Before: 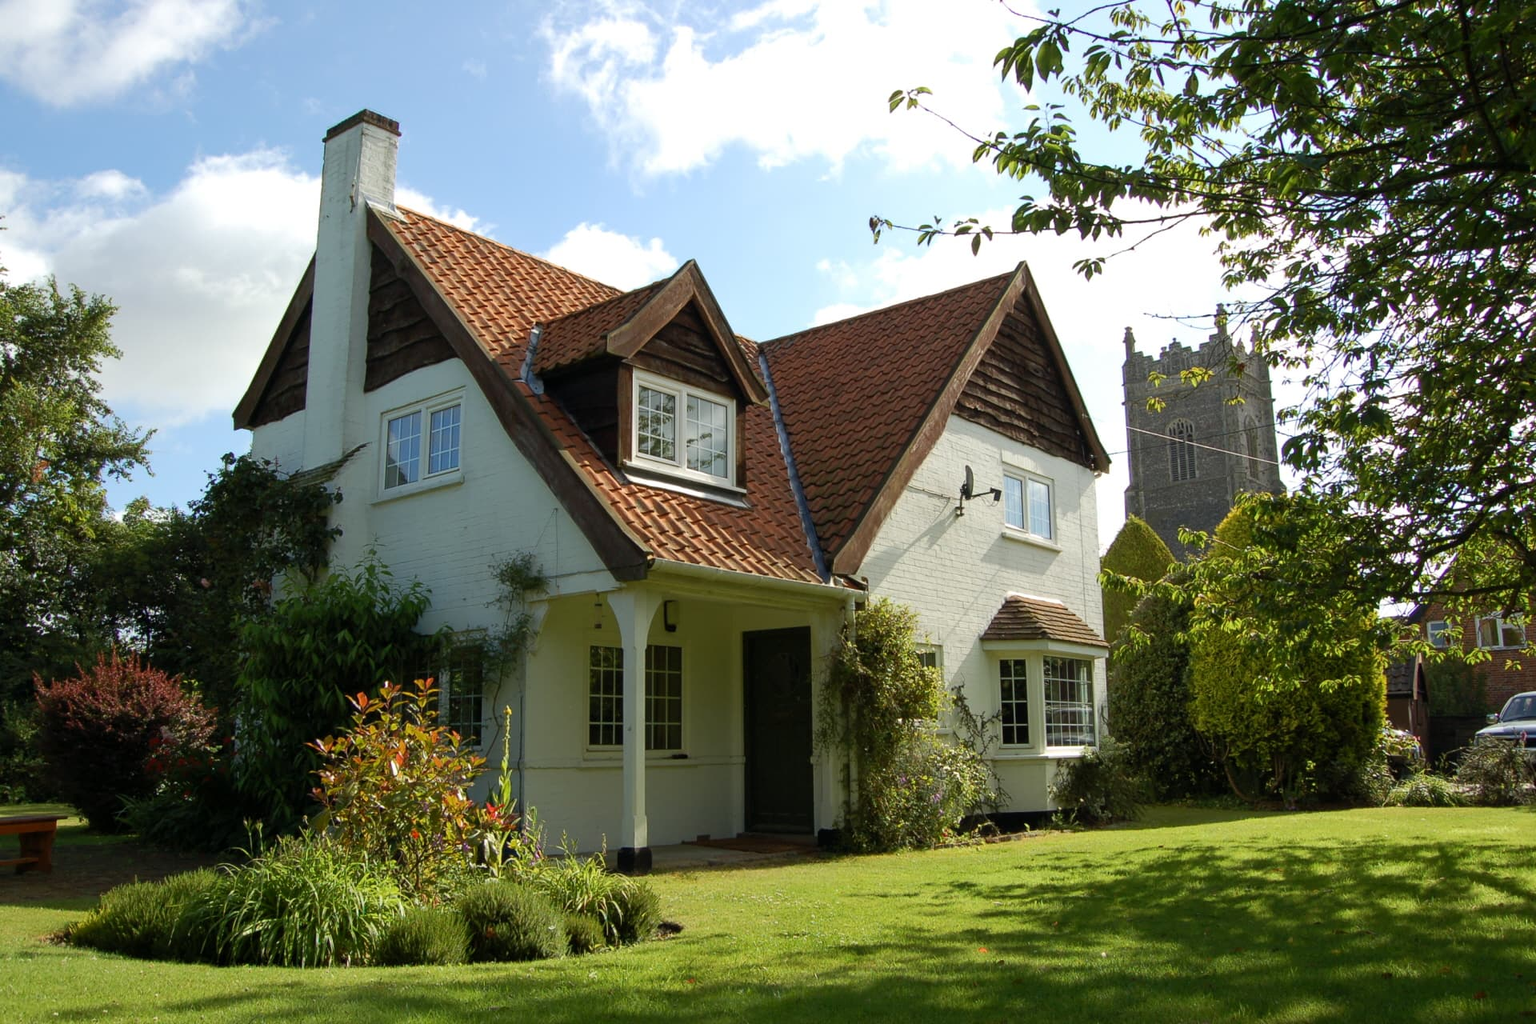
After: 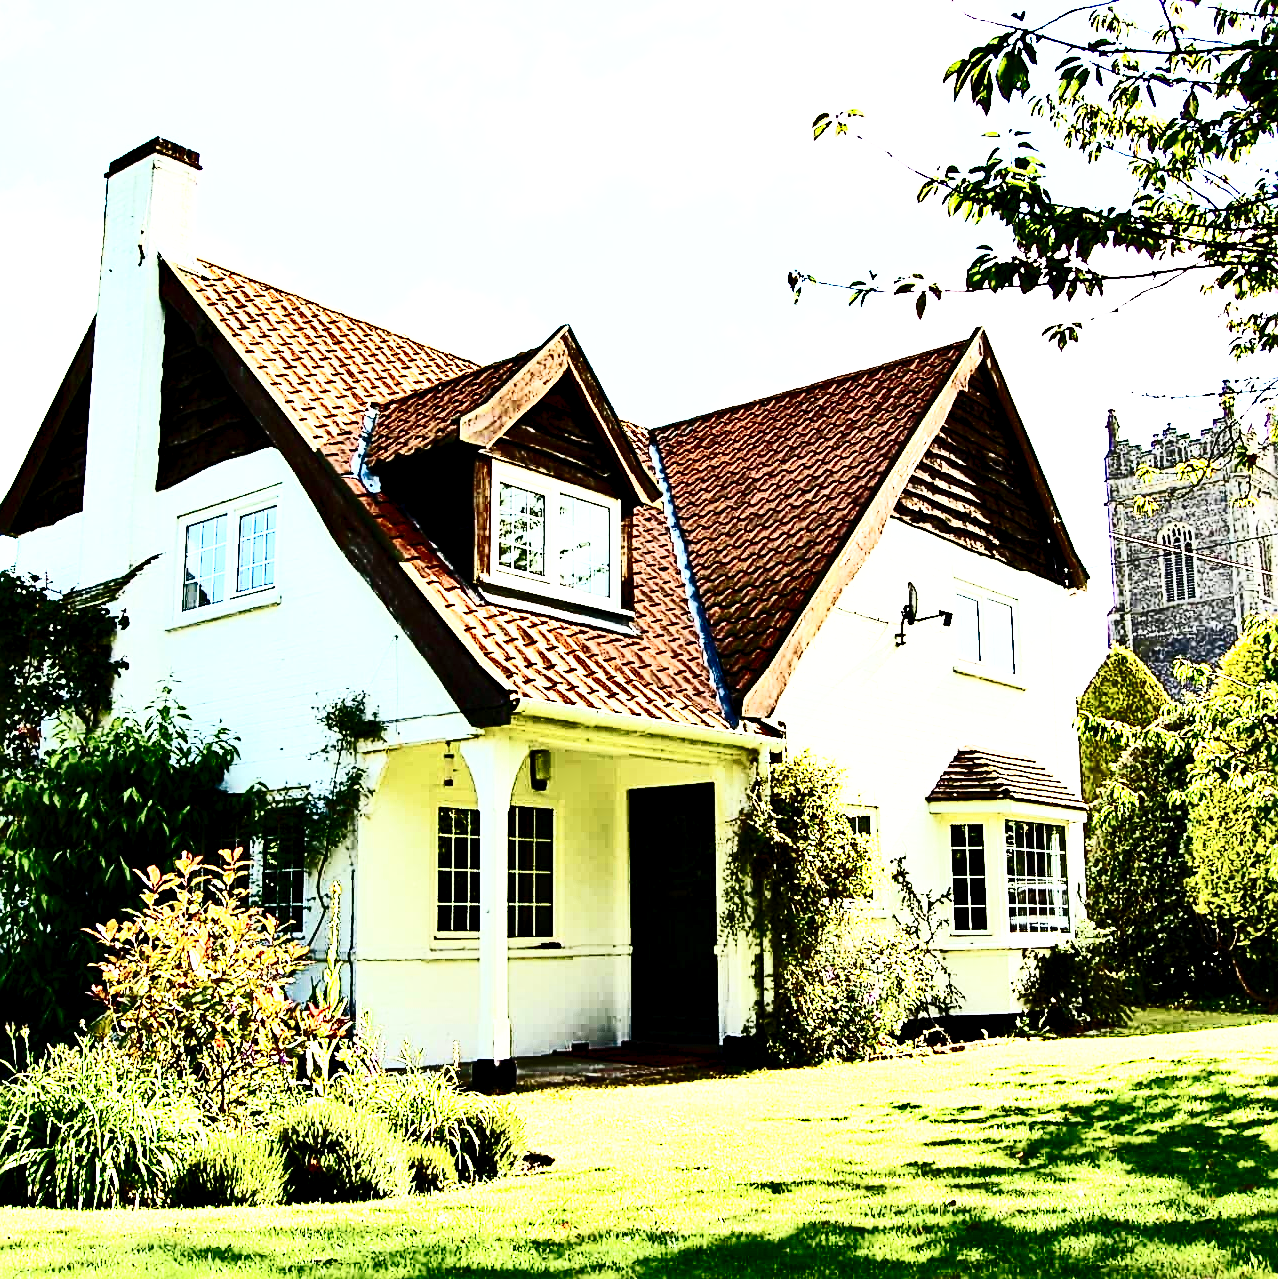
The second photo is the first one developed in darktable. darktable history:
contrast equalizer: octaves 7, y [[0.6 ×6], [0.55 ×6], [0 ×6], [0 ×6], [0 ×6]]
crop and rotate: left 15.603%, right 17.788%
exposure: exposure 1 EV, compensate highlight preservation false
base curve: curves: ch0 [(0, 0) (0.032, 0.037) (0.105, 0.228) (0.435, 0.76) (0.856, 0.983) (1, 1)], preserve colors none
sharpen: radius 2.542, amount 0.636
contrast brightness saturation: contrast 0.935, brightness 0.201
